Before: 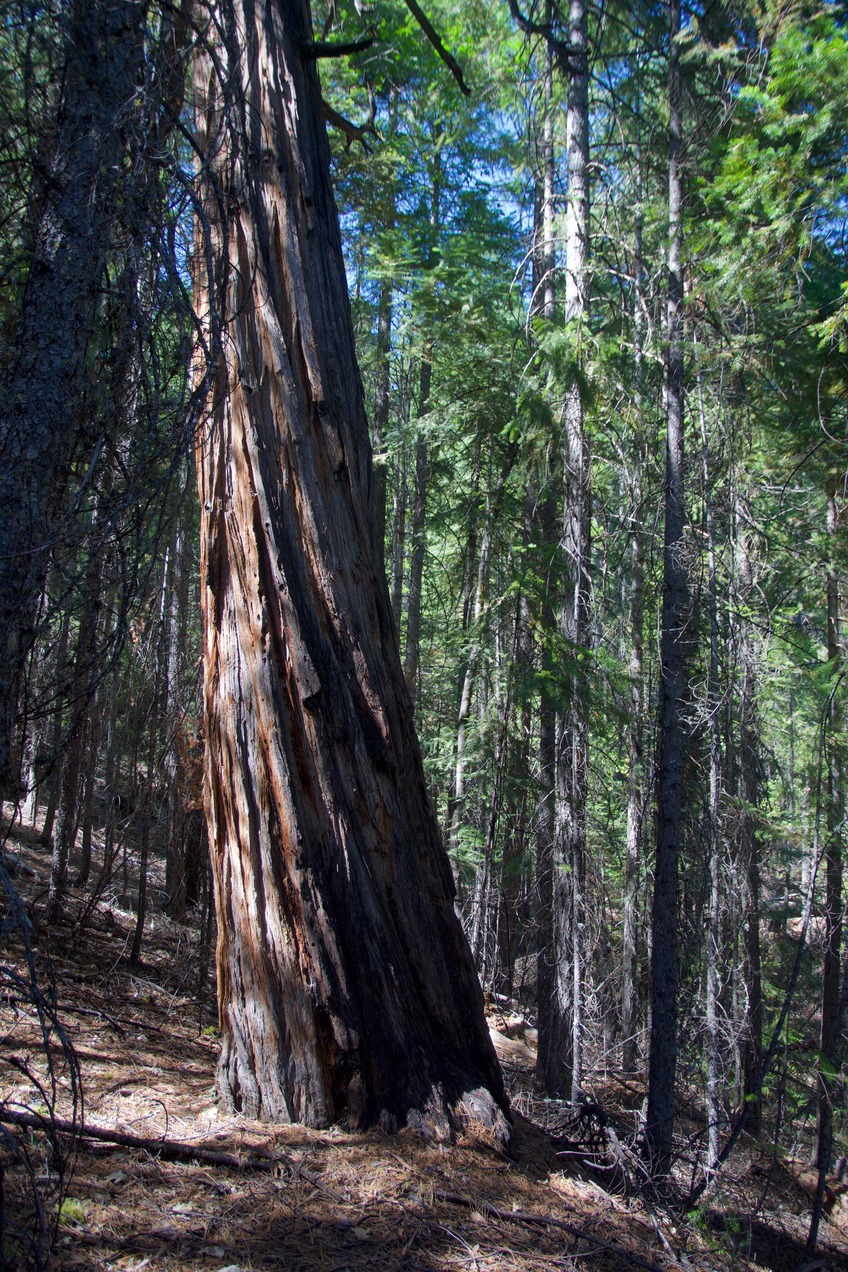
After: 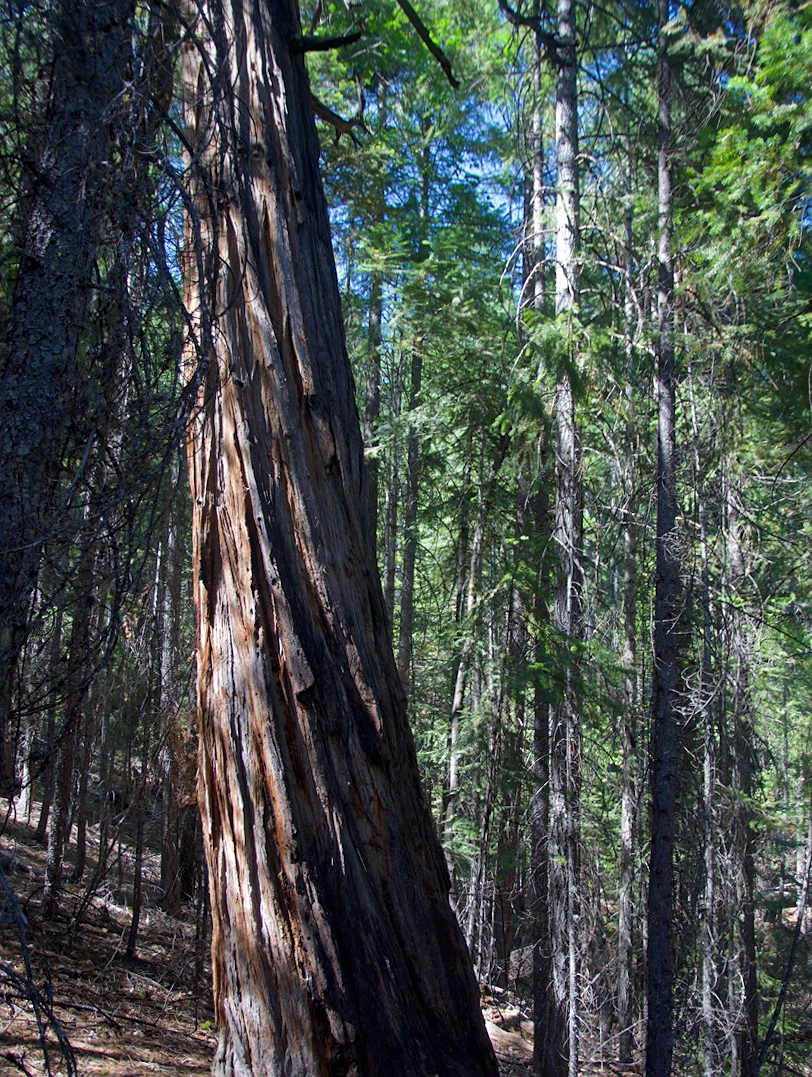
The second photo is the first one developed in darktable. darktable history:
sharpen: amount 0.212
crop and rotate: angle 0.457°, left 0.263%, right 2.819%, bottom 14.259%
